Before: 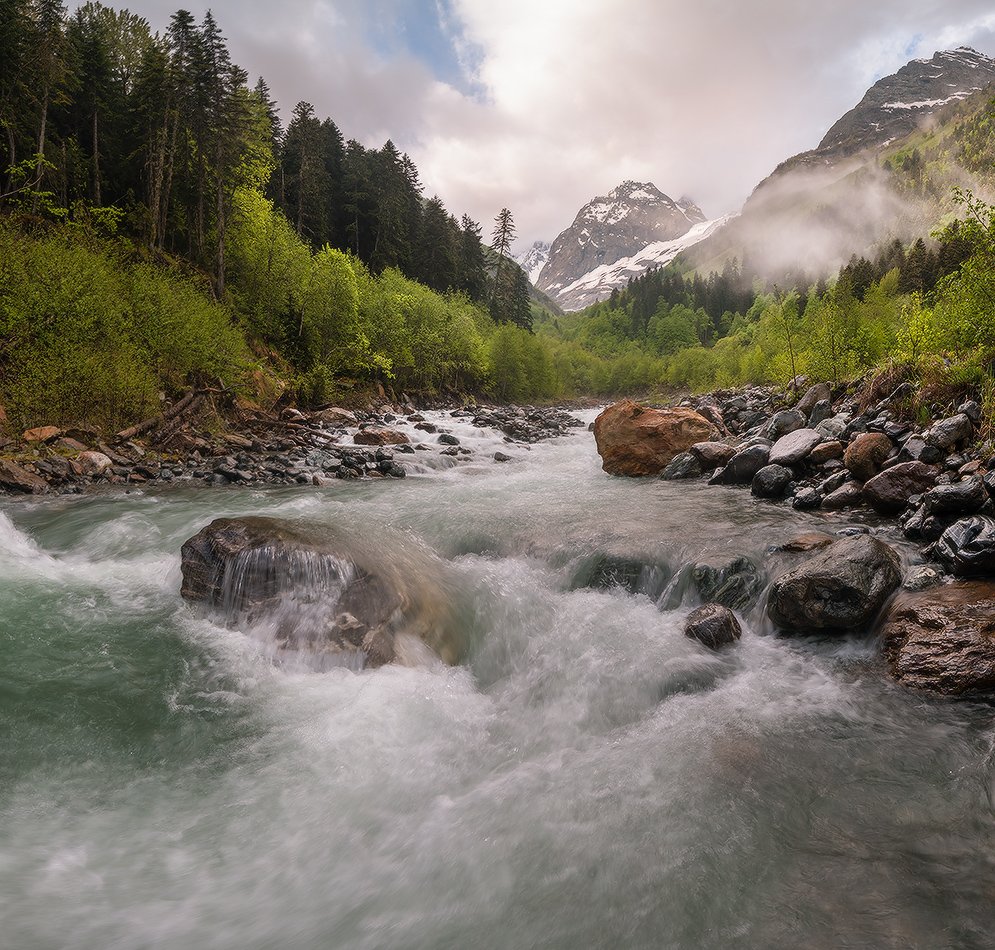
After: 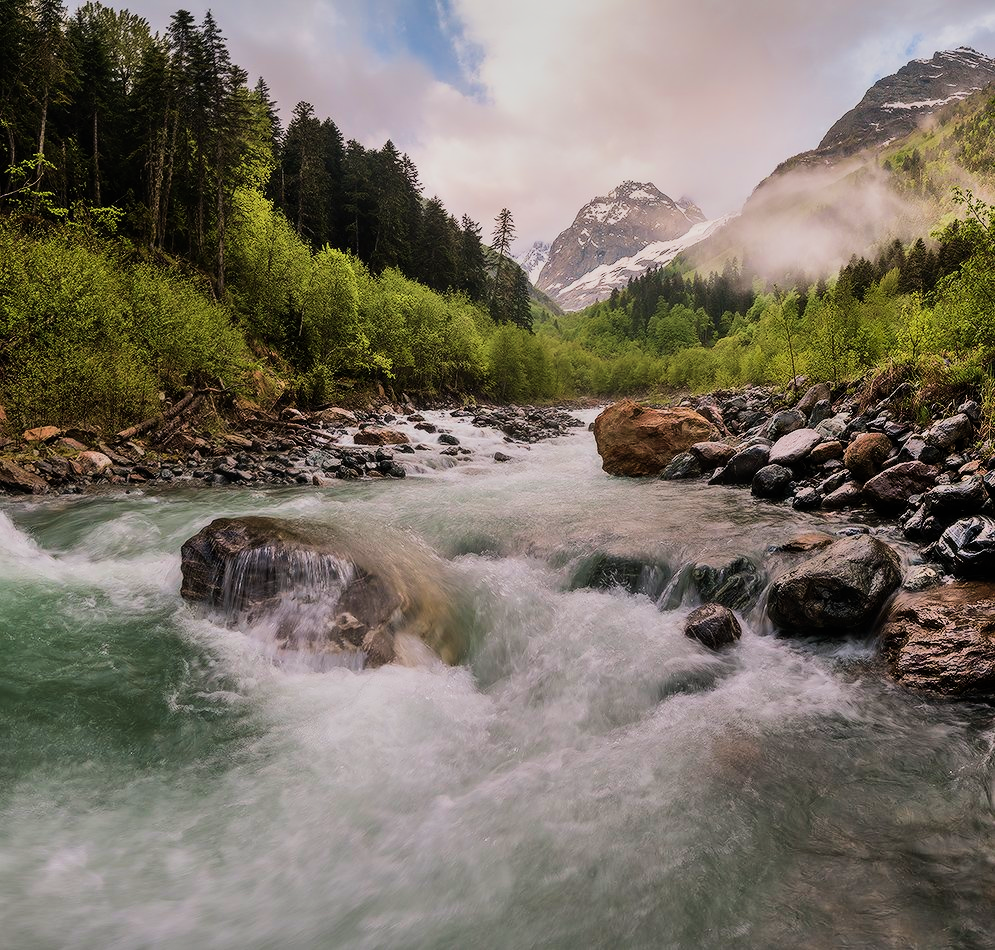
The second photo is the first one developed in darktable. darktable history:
shadows and highlights: low approximation 0.01, soften with gaussian
velvia: strength 45%
filmic rgb: black relative exposure -7.5 EV, white relative exposure 5 EV, hardness 3.31, contrast 1.3, contrast in shadows safe
